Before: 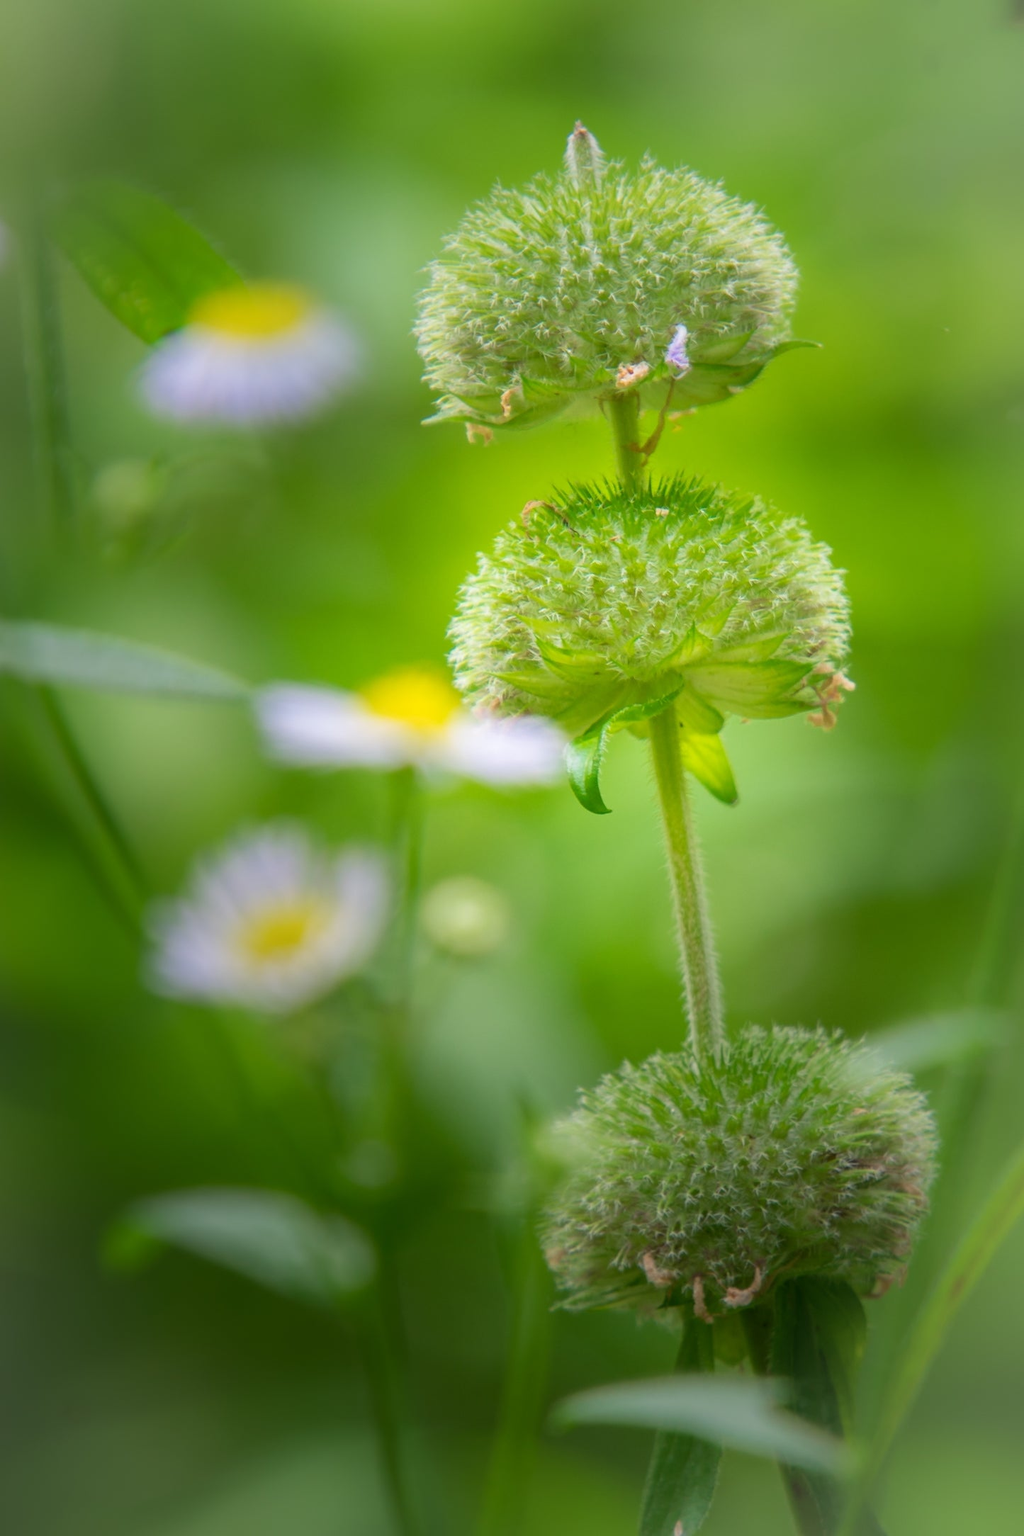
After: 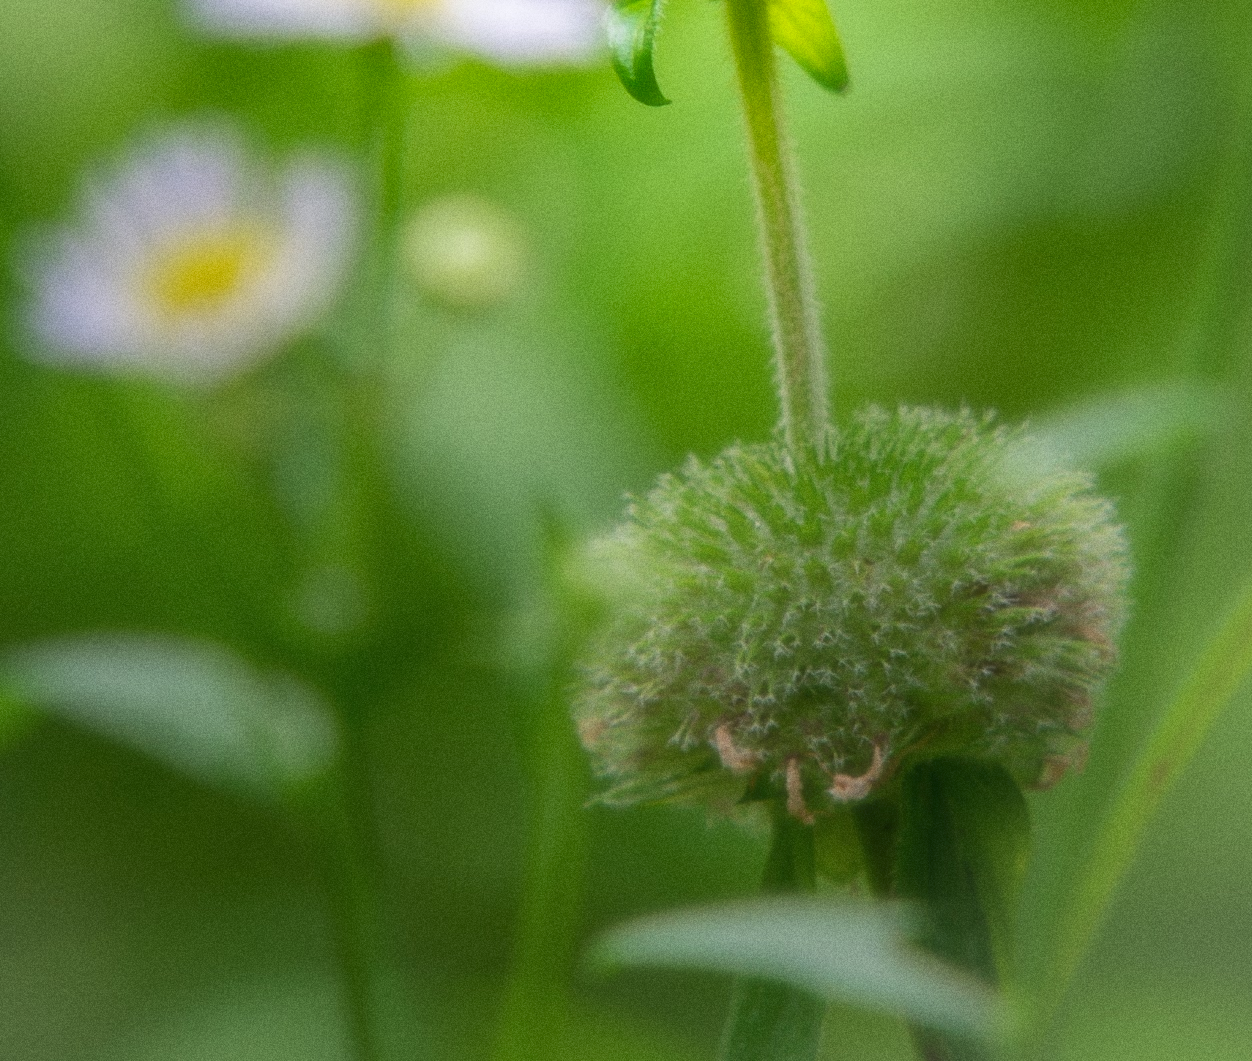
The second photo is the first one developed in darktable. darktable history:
crop and rotate: left 13.306%, top 48.129%, bottom 2.928%
soften: size 19.52%, mix 20.32%
grain: coarseness 11.82 ISO, strength 36.67%, mid-tones bias 74.17%
shadows and highlights: low approximation 0.01, soften with gaussian
